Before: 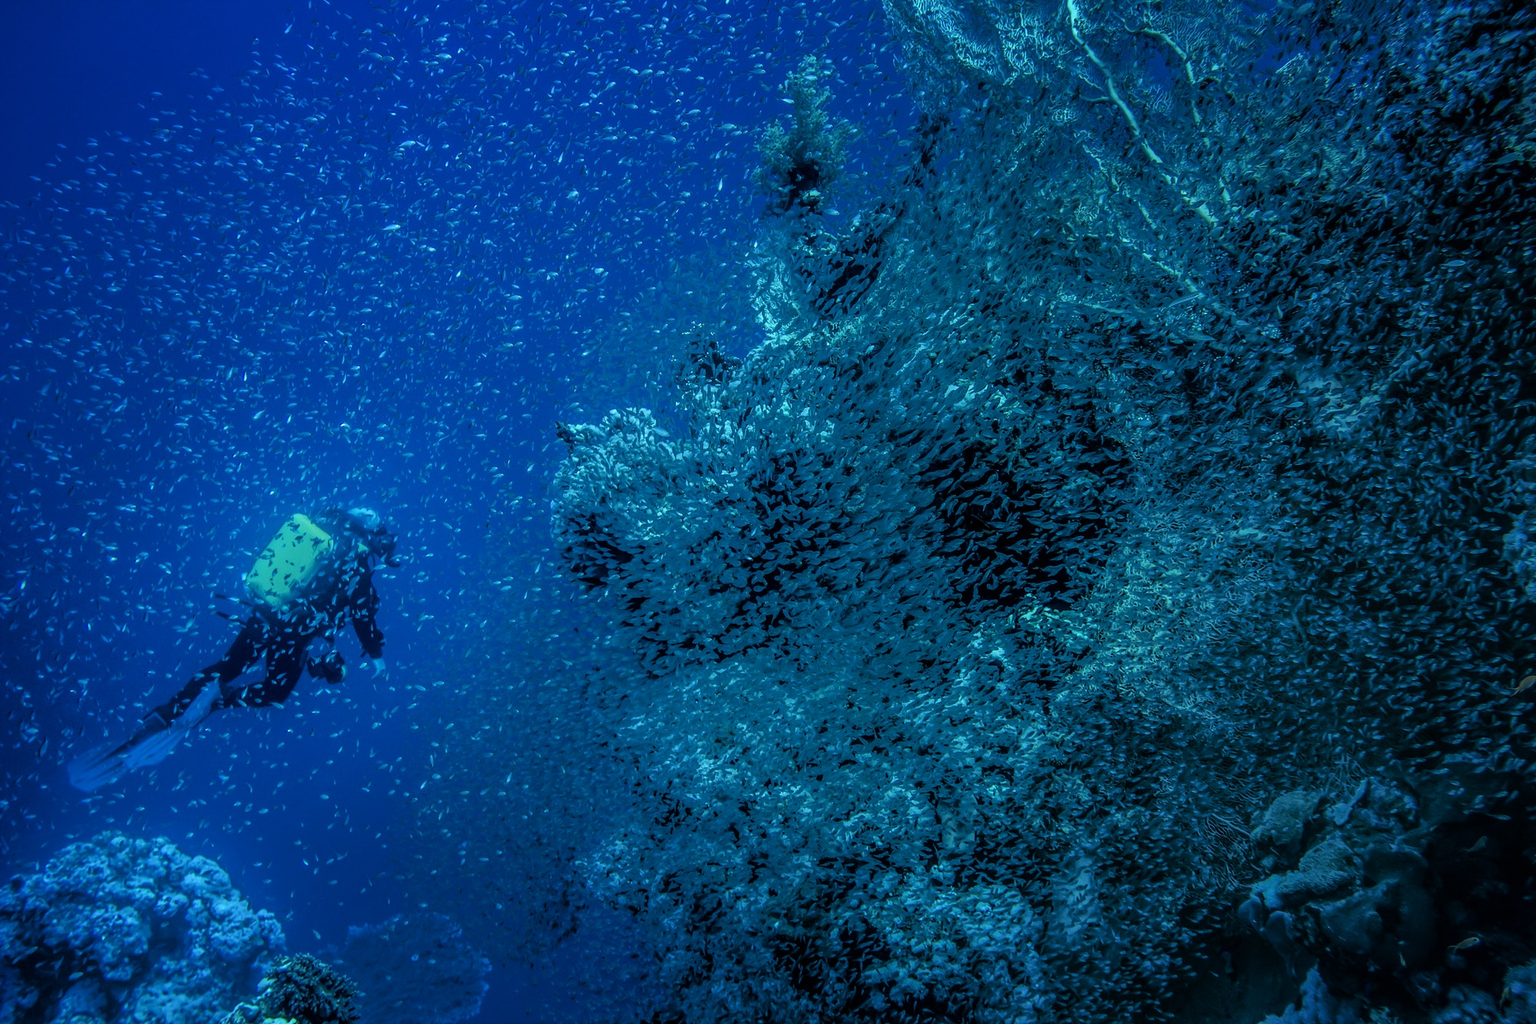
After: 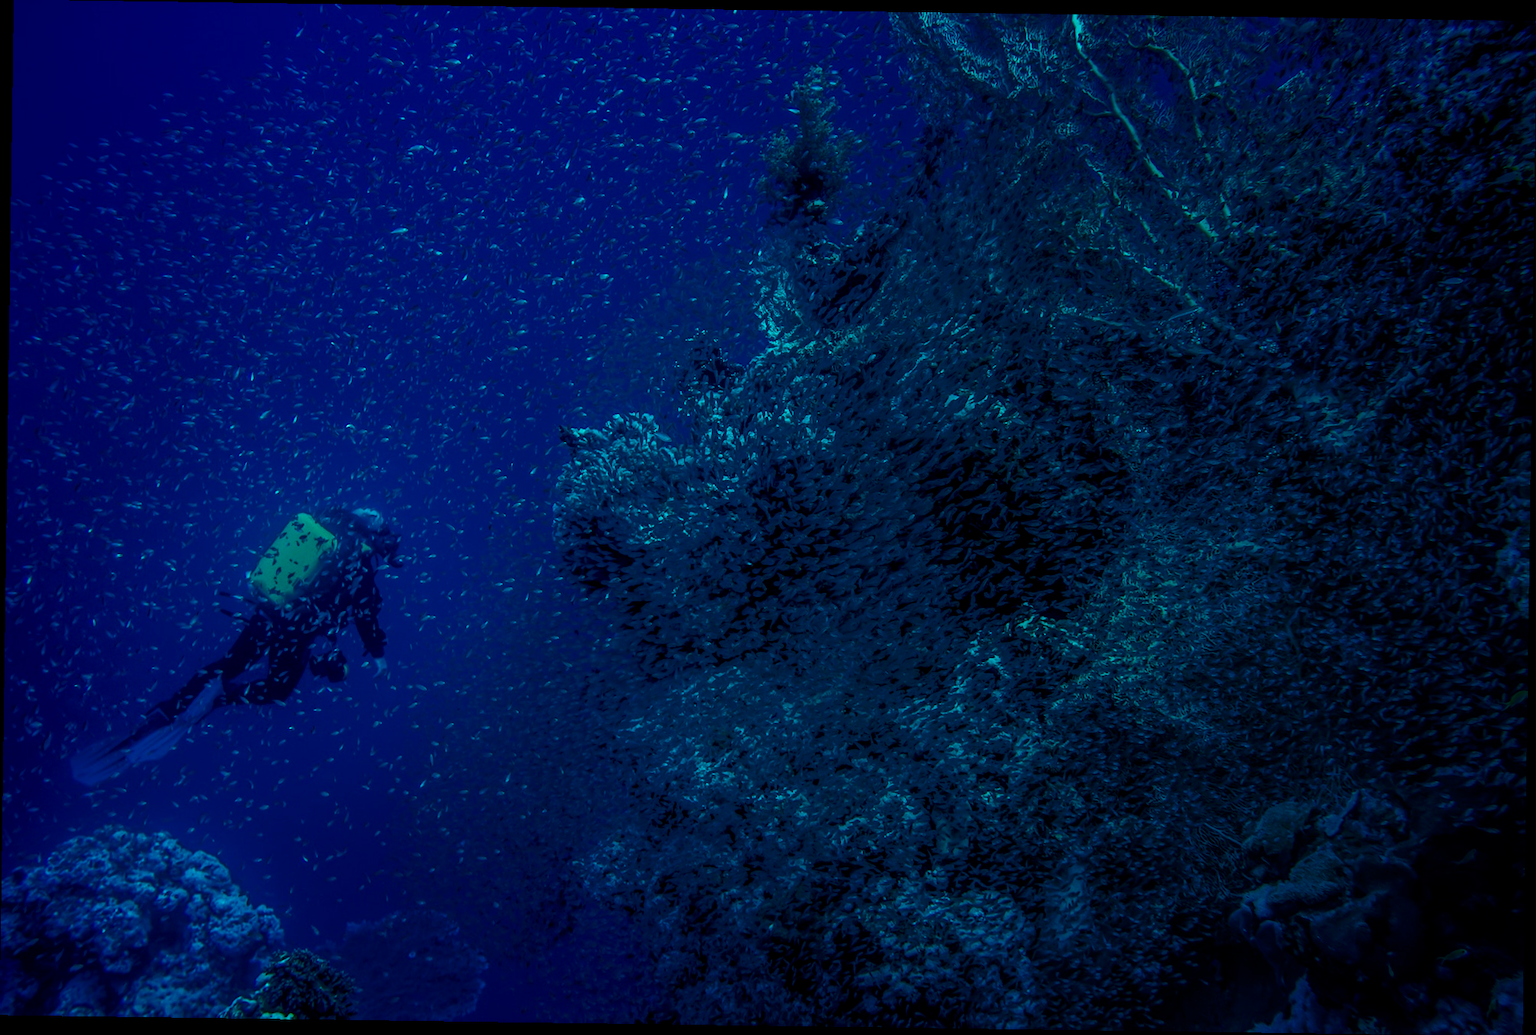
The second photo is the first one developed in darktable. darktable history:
contrast brightness saturation: brightness -0.52
rotate and perspective: rotation 0.8°, automatic cropping off
